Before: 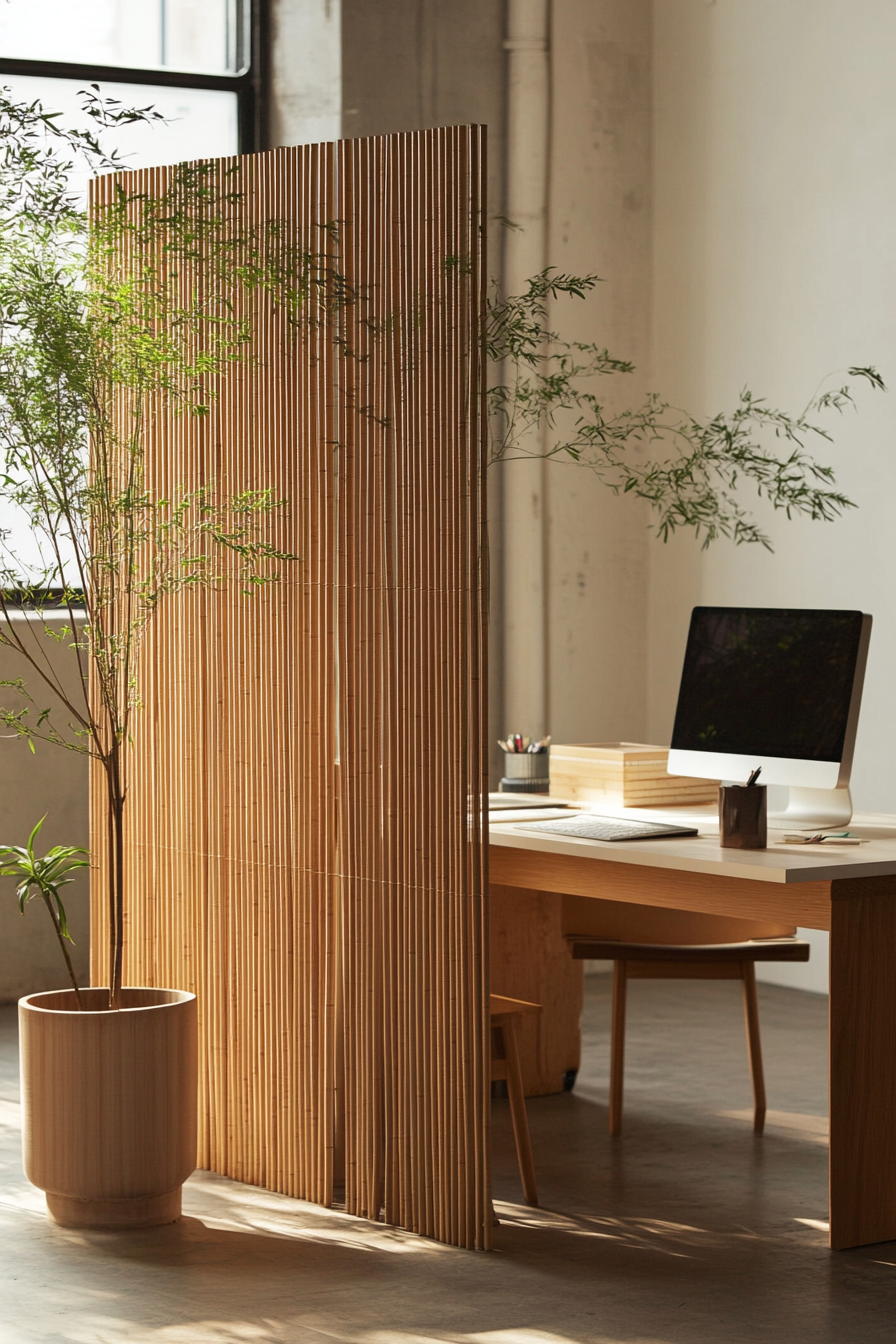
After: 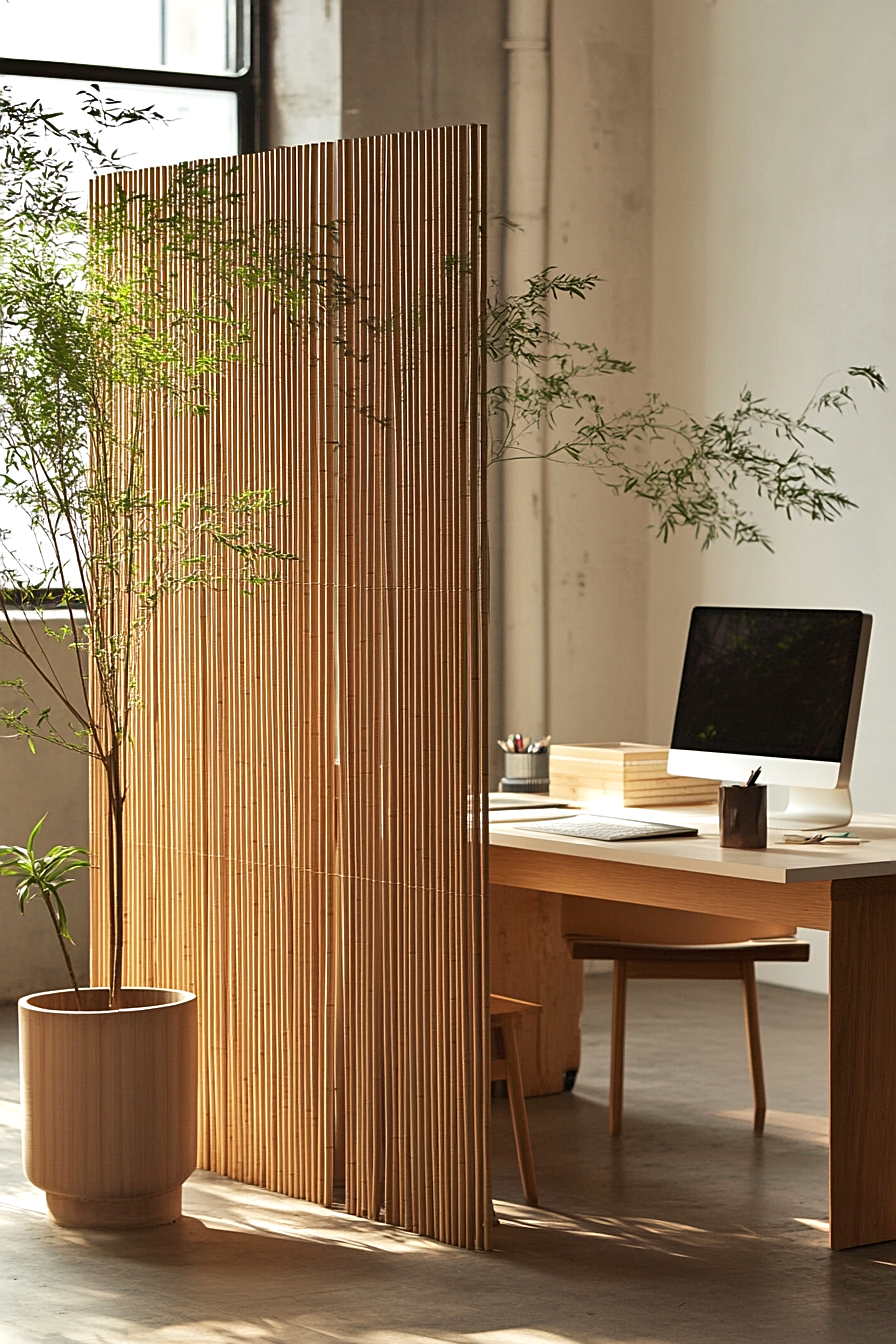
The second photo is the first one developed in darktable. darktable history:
exposure: exposure 0.2 EV, compensate highlight preservation false
tone equalizer: on, module defaults
shadows and highlights: soften with gaussian
sharpen: on, module defaults
